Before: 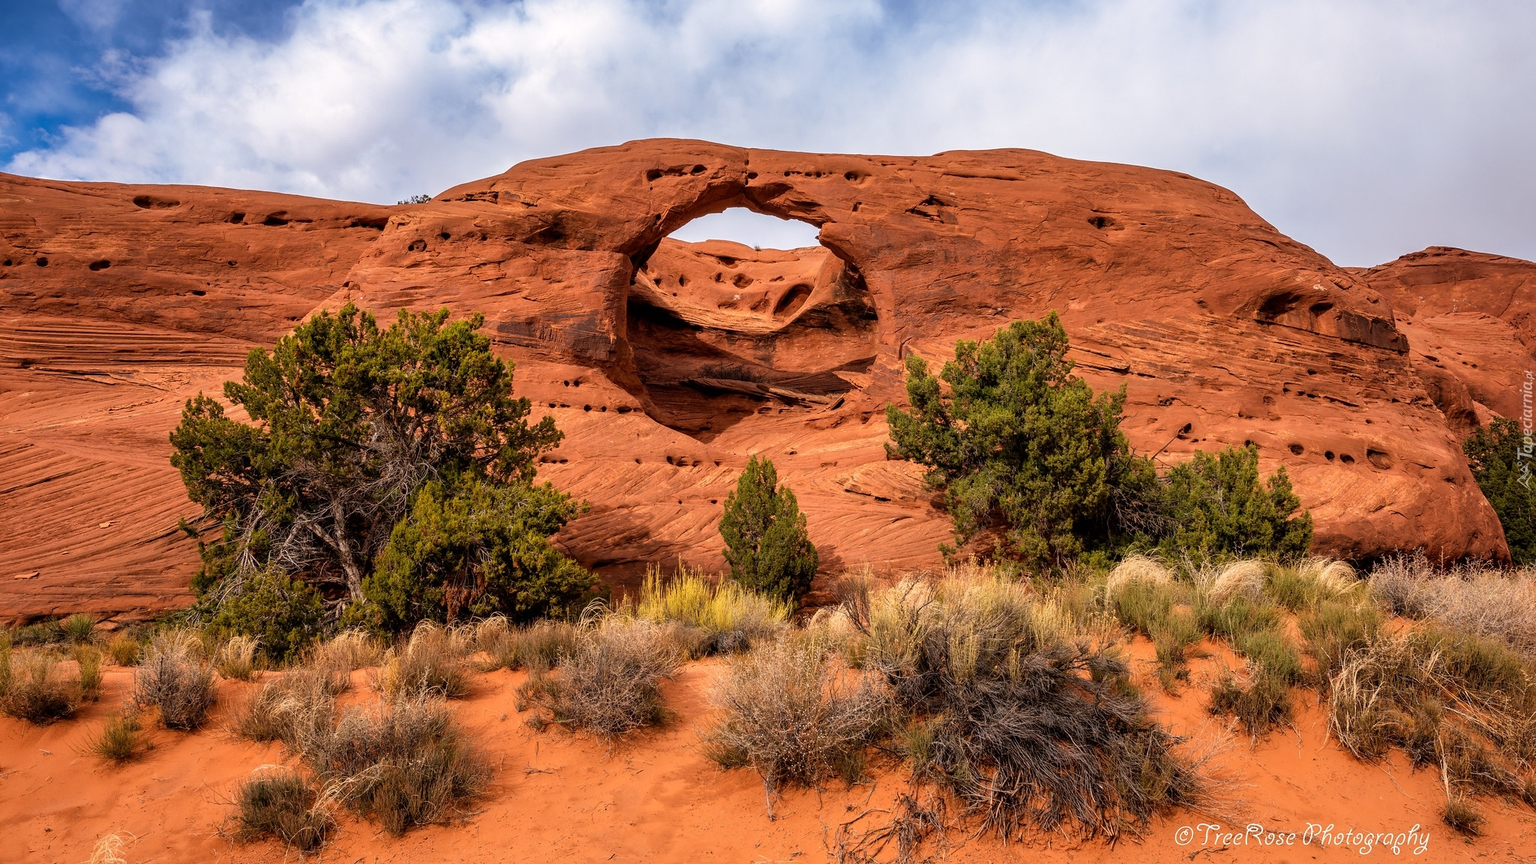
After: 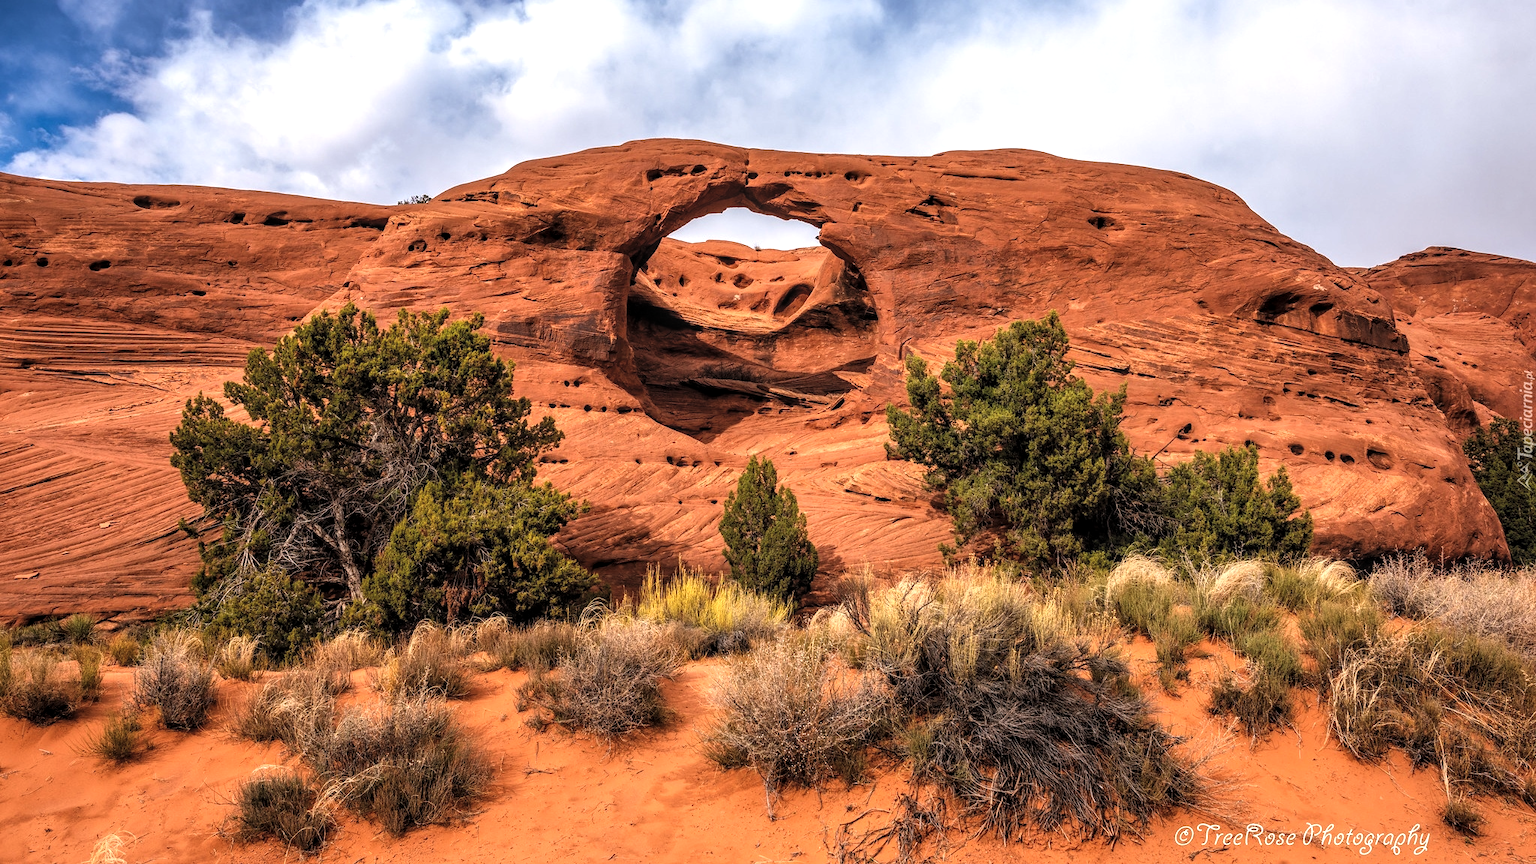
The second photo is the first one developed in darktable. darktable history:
levels: levels [0.062, 0.494, 0.925]
local contrast: on, module defaults
exposure: black level correction -0.008, exposure 0.067 EV, compensate highlight preservation false
